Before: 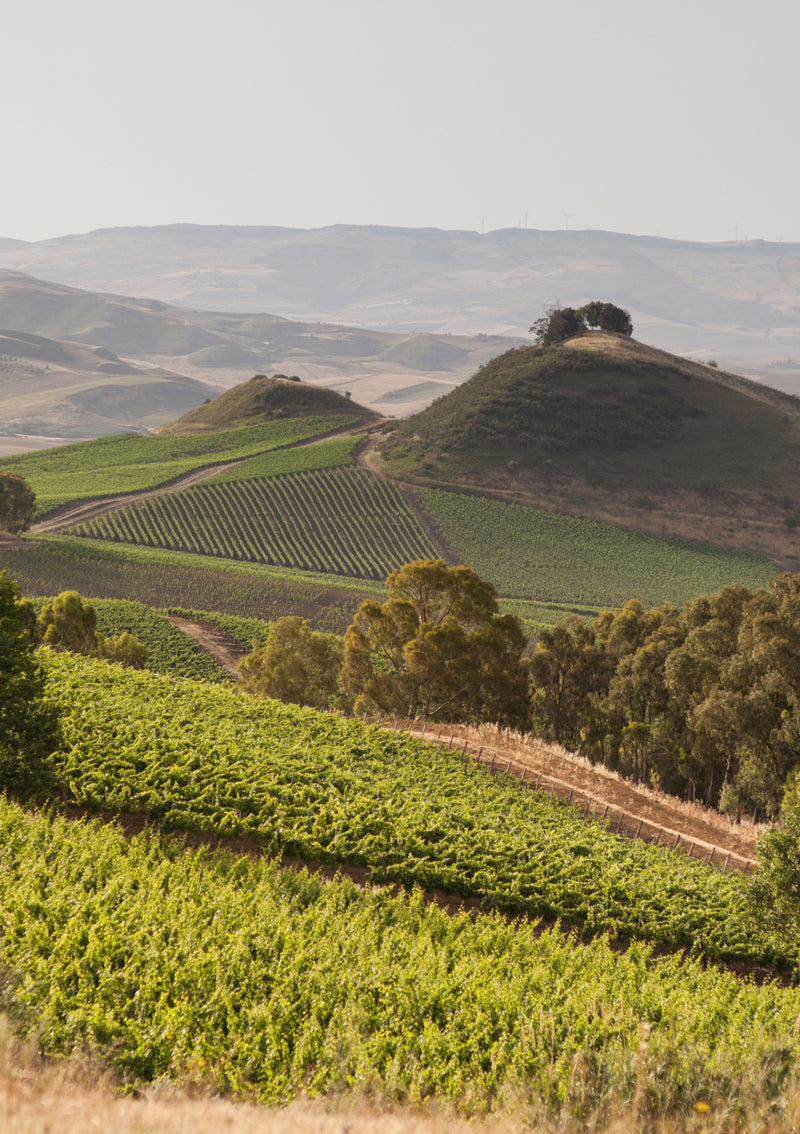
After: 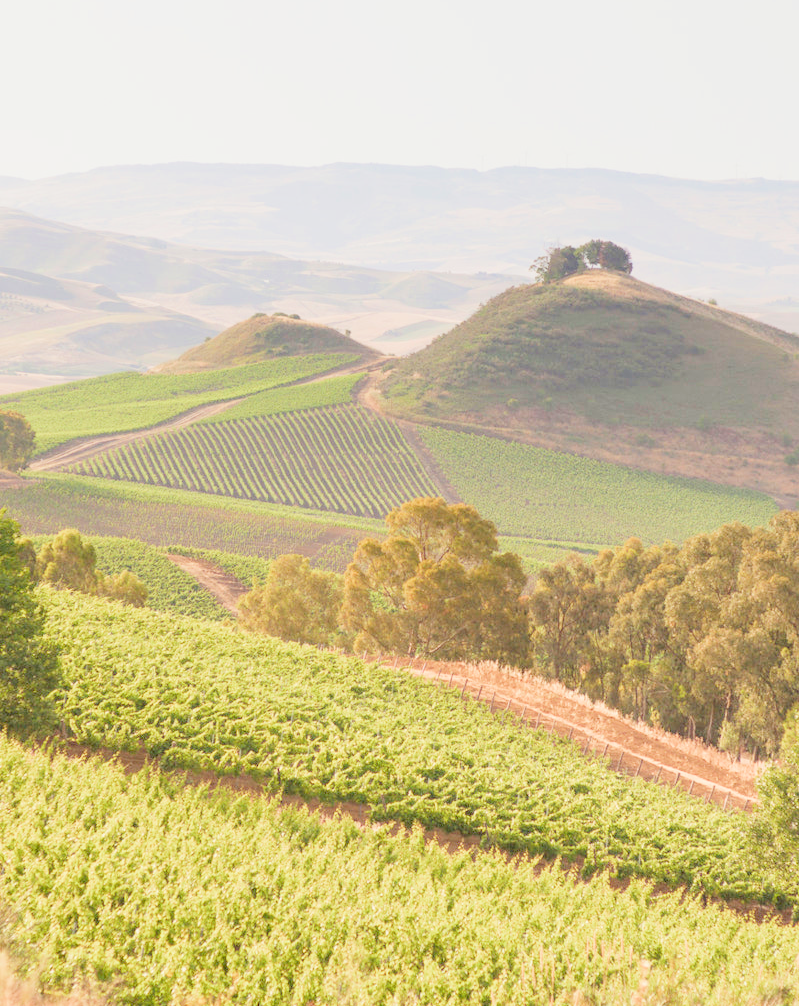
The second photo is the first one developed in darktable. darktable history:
crop and rotate: top 5.609%, bottom 5.609%
filmic rgb: middle gray luminance 2.5%, black relative exposure -10 EV, white relative exposure 7 EV, threshold 6 EV, dynamic range scaling 10%, target black luminance 0%, hardness 3.19, latitude 44.39%, contrast 0.682, highlights saturation mix 5%, shadows ↔ highlights balance 13.63%, add noise in highlights 0, color science v3 (2019), use custom middle-gray values true, iterations of high-quality reconstruction 0, contrast in highlights soft, enable highlight reconstruction true
